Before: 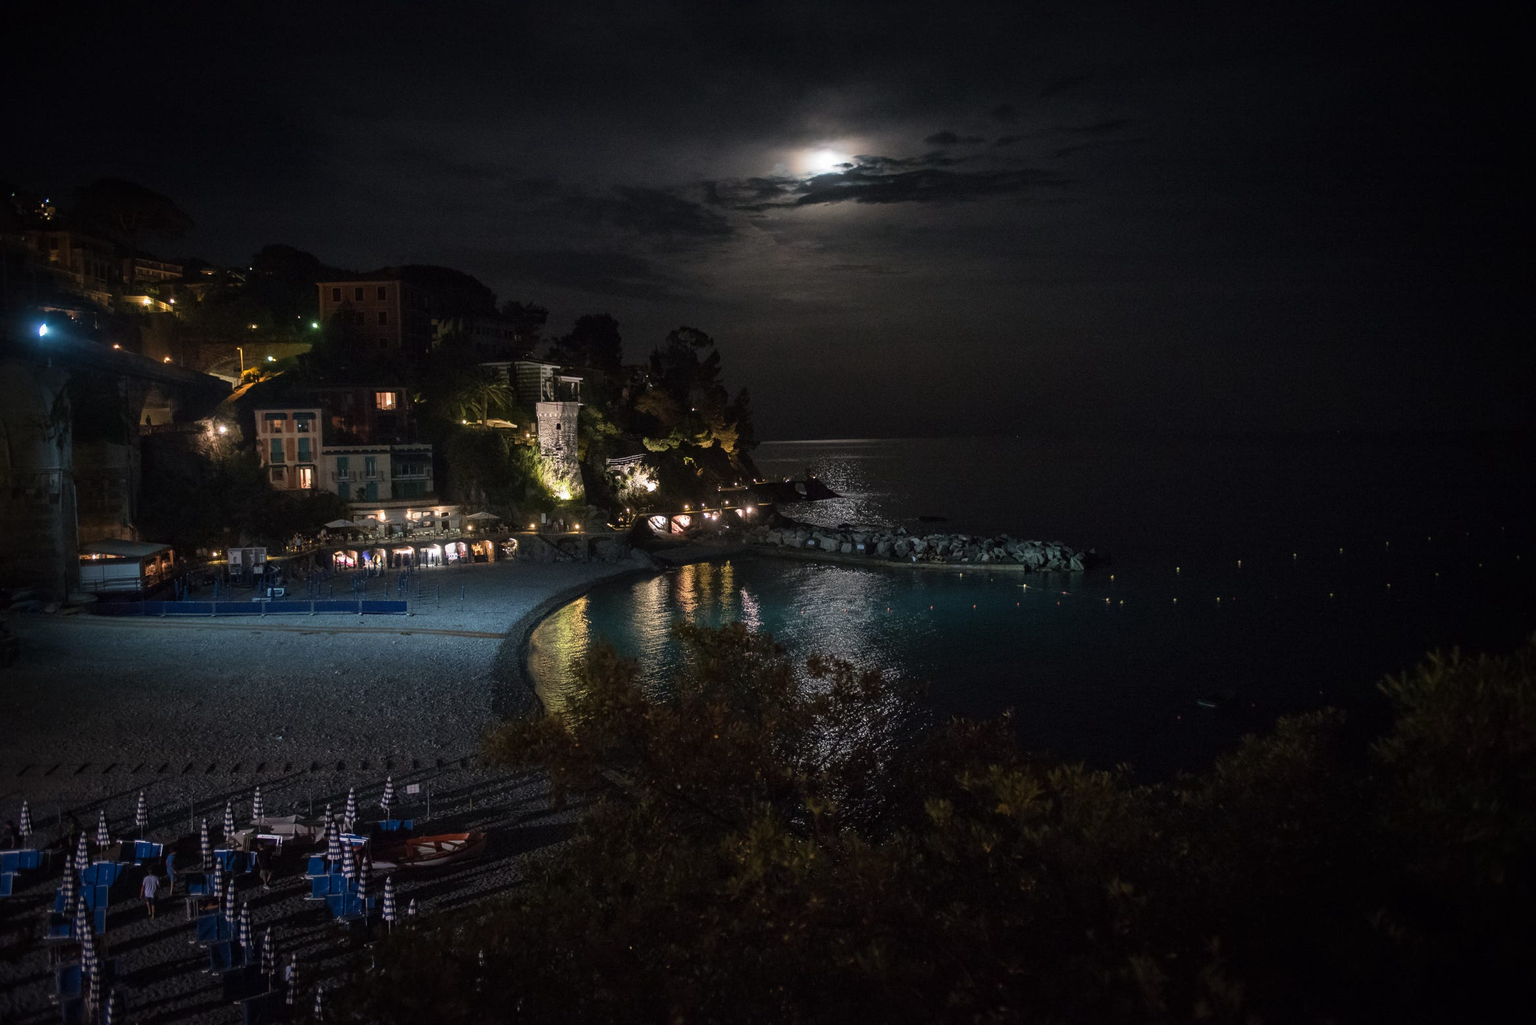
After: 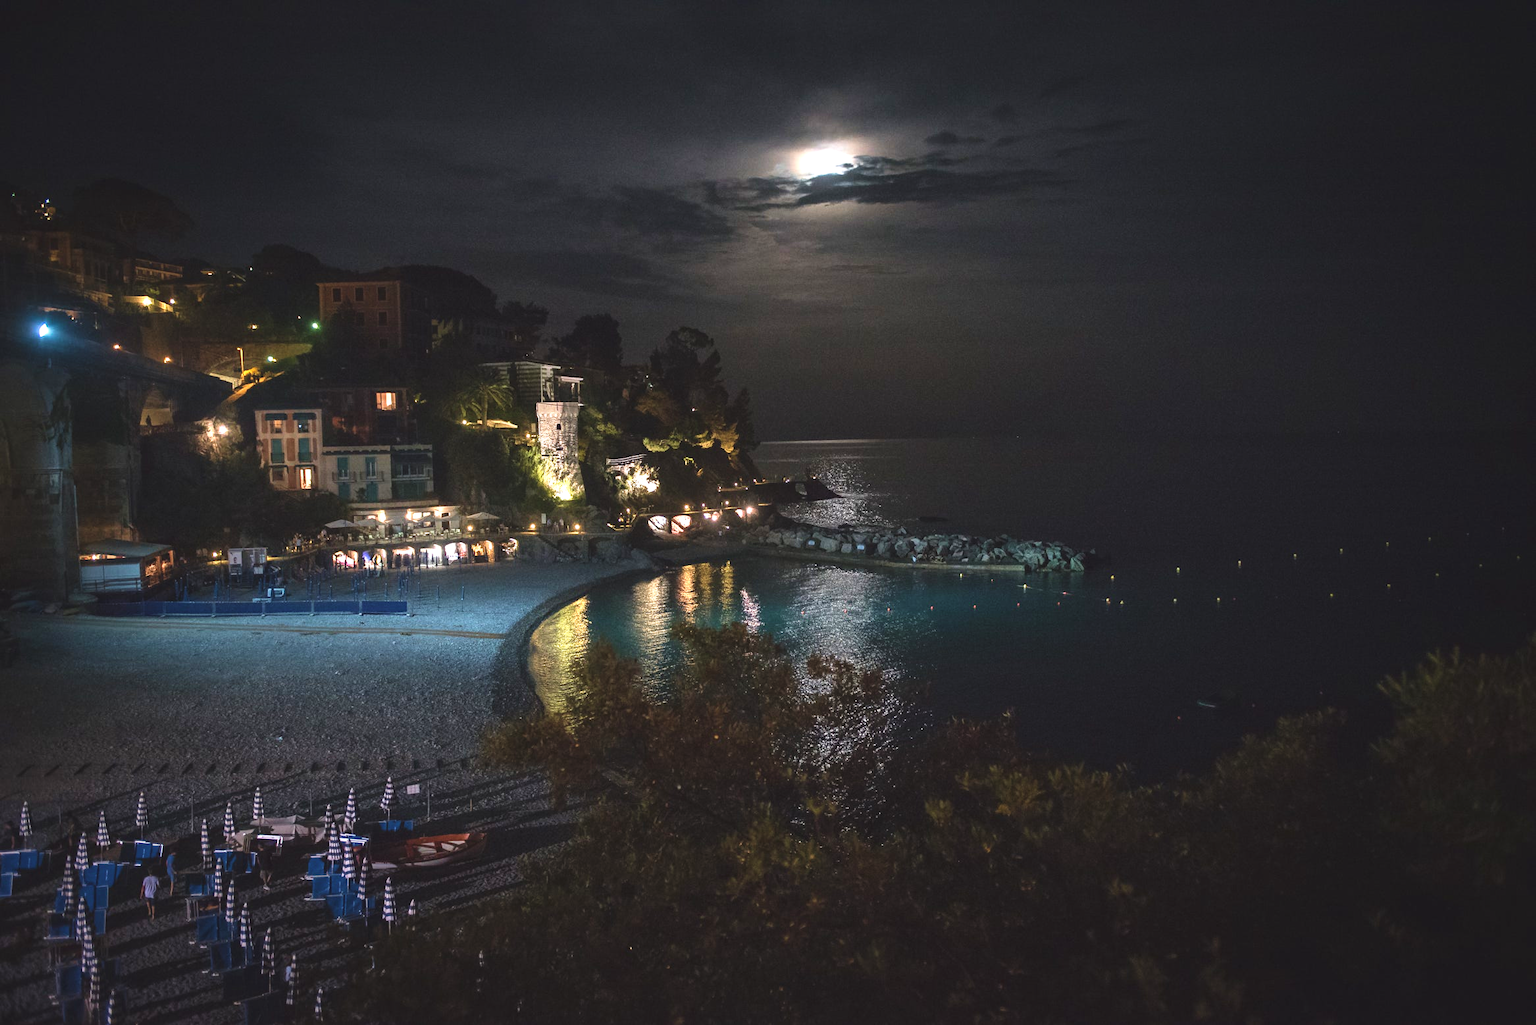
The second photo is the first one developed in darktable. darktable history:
velvia: on, module defaults
exposure: black level correction -0.005, exposure 1.003 EV, compensate highlight preservation false
